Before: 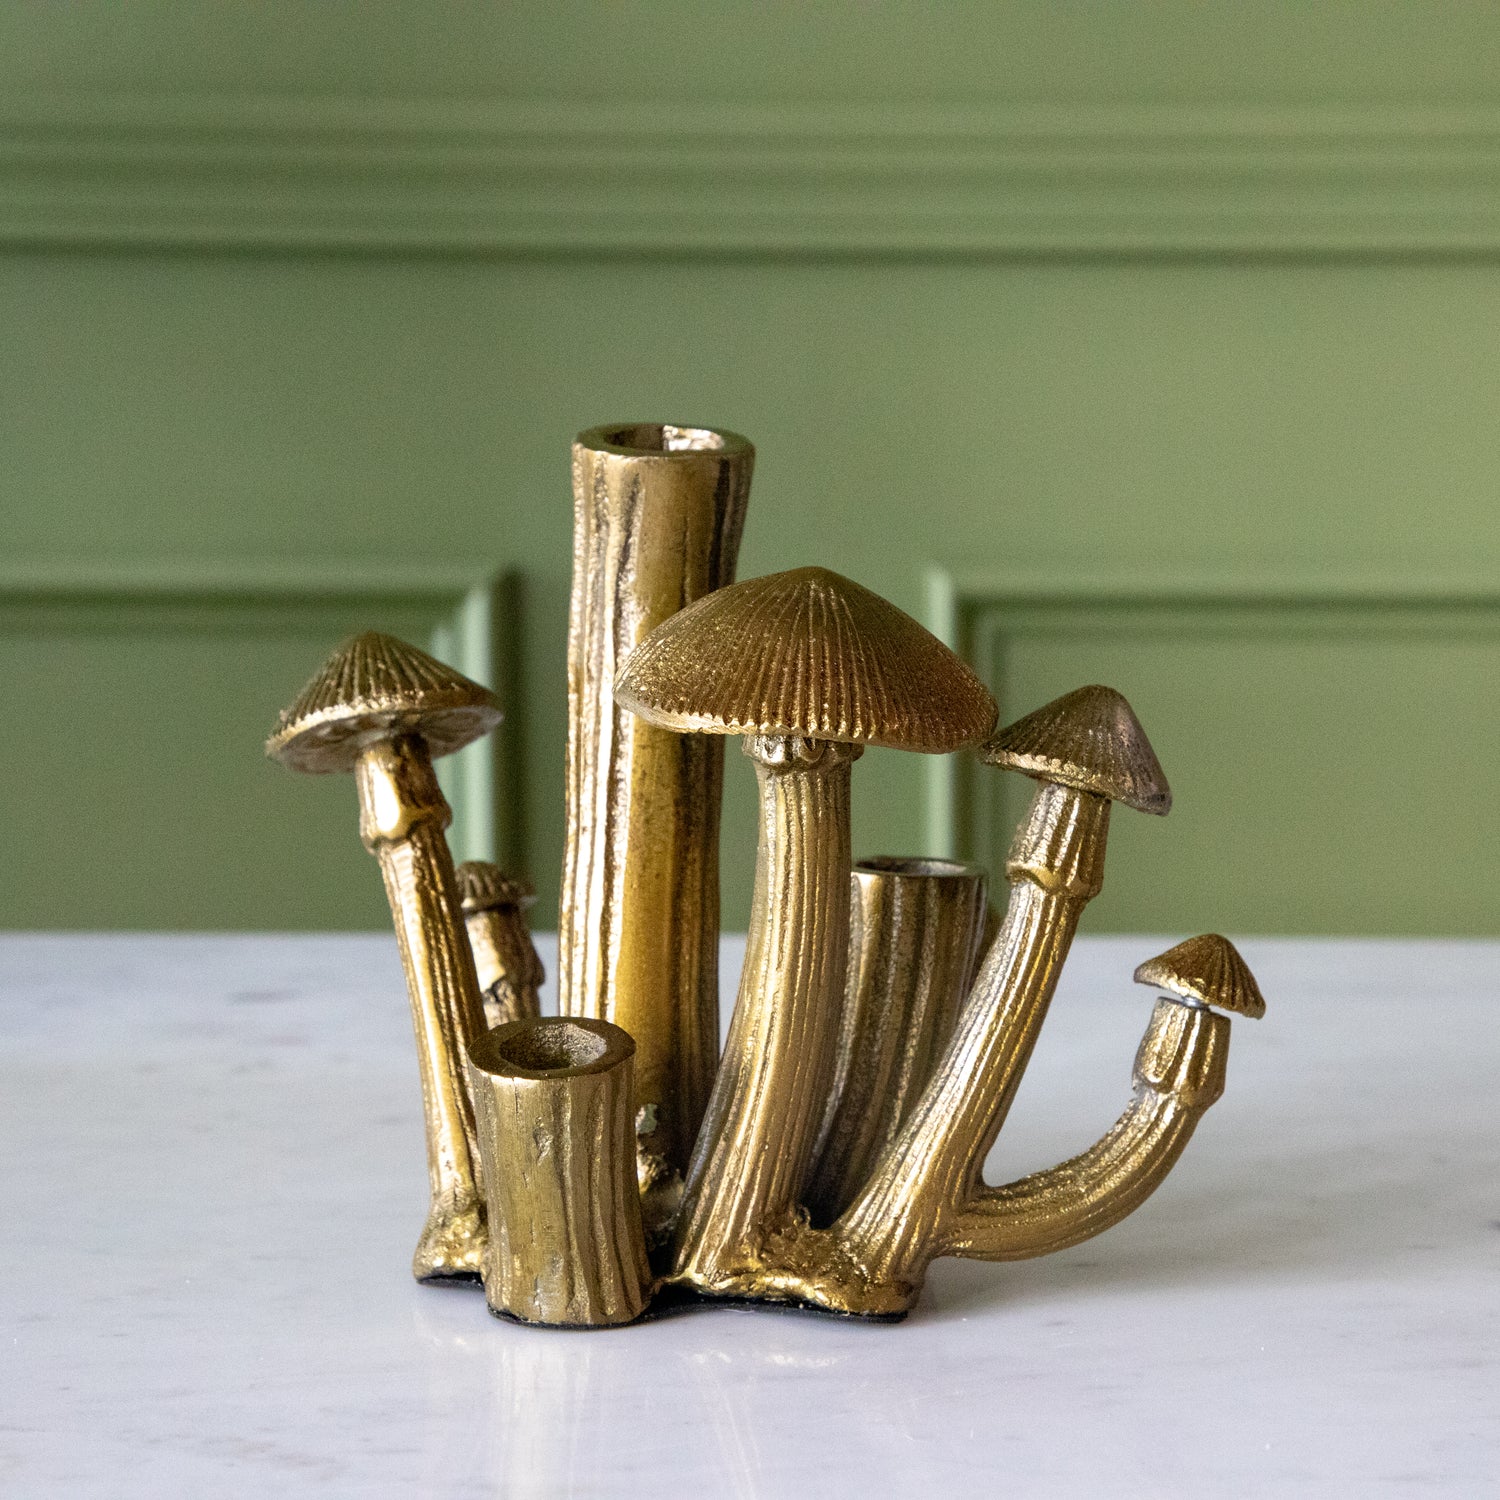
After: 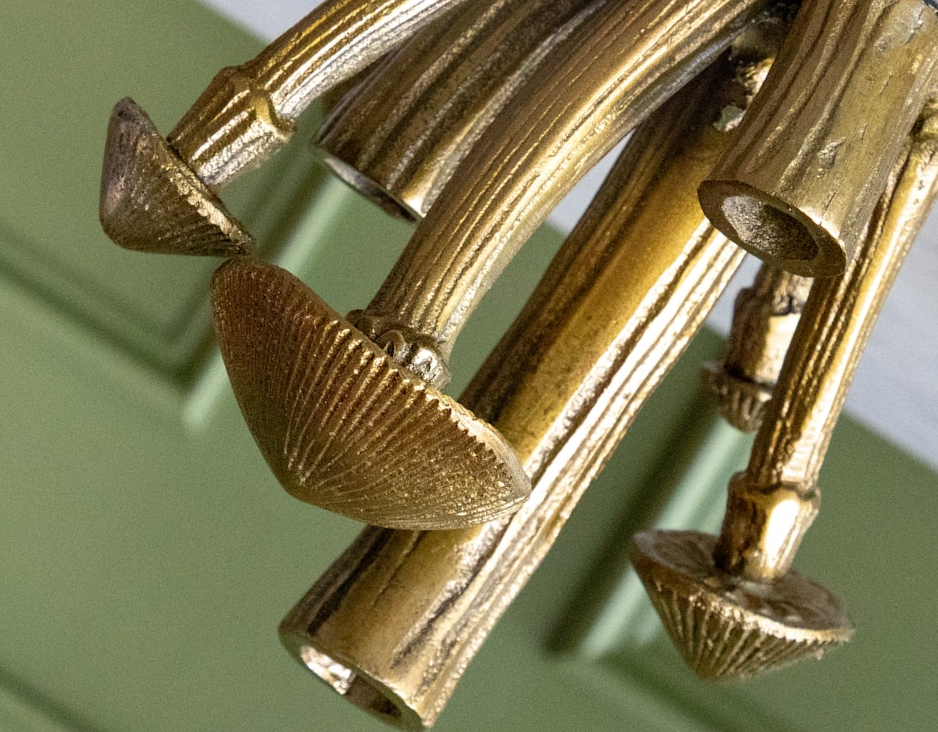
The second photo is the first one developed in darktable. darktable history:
crop and rotate: angle 147.63°, left 9.173%, top 15.587%, right 4.5%, bottom 17.027%
shadows and highlights: shadows 24.78, highlights -47.98, soften with gaussian
exposure: compensate highlight preservation false
